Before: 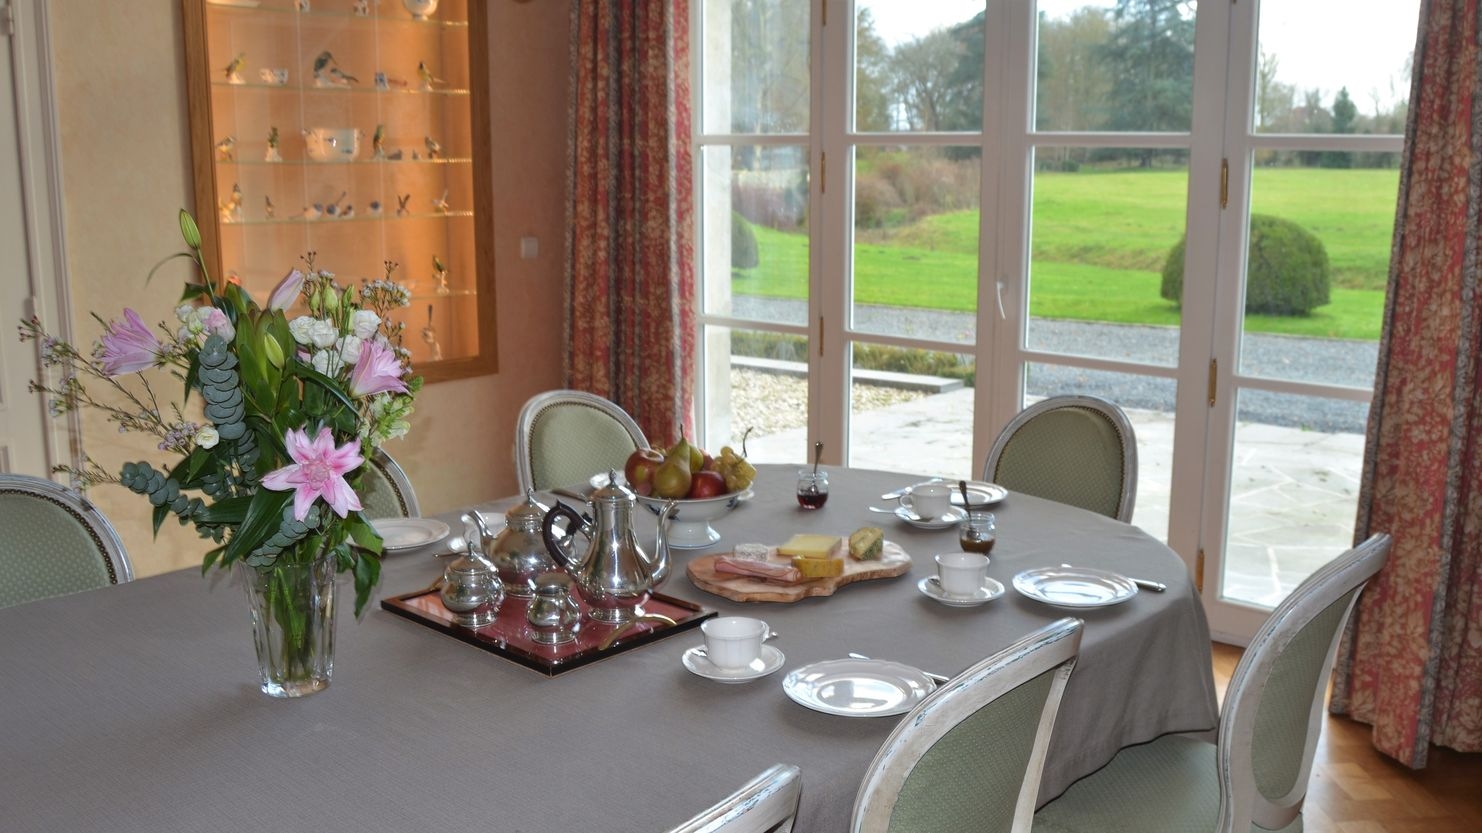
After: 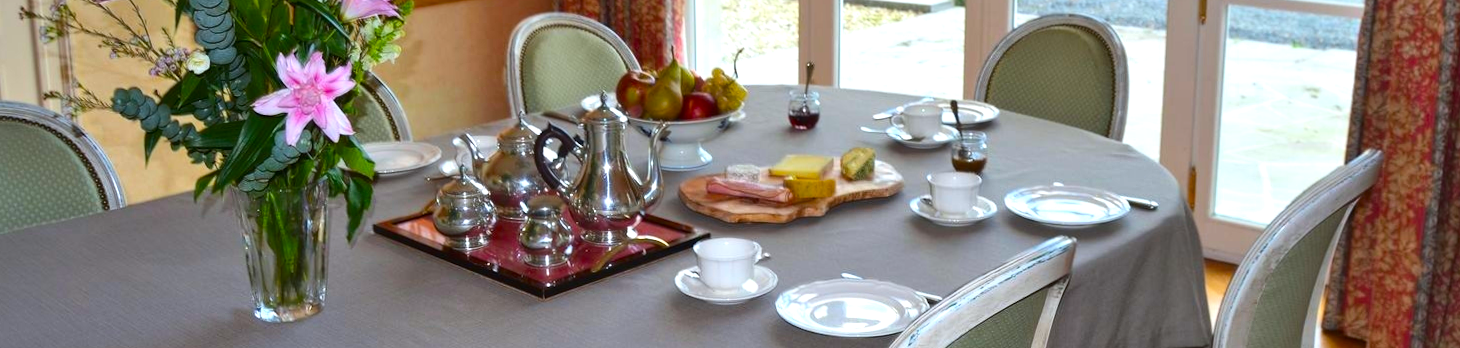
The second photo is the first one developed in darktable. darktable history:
color balance rgb: perceptual saturation grading › global saturation 36%, perceptual brilliance grading › global brilliance 10%, global vibrance 20%
contrast brightness saturation: contrast 0.15, brightness -0.01, saturation 0.1
rotate and perspective: rotation -0.45°, automatic cropping original format, crop left 0.008, crop right 0.992, crop top 0.012, crop bottom 0.988
white balance: red 0.982, blue 1.018
crop: top 45.551%, bottom 12.262%
